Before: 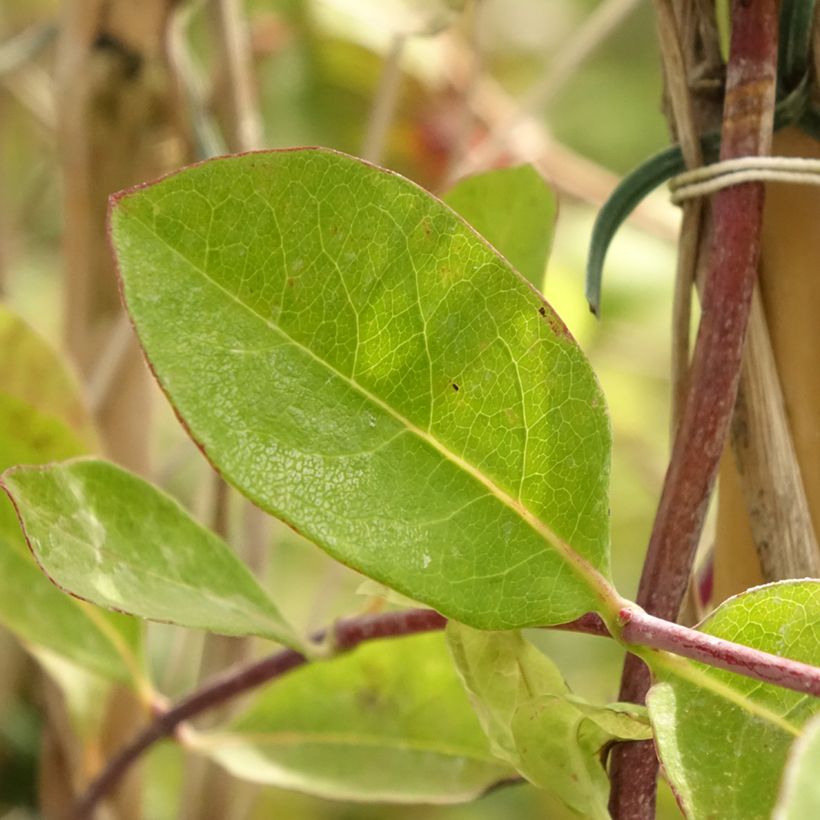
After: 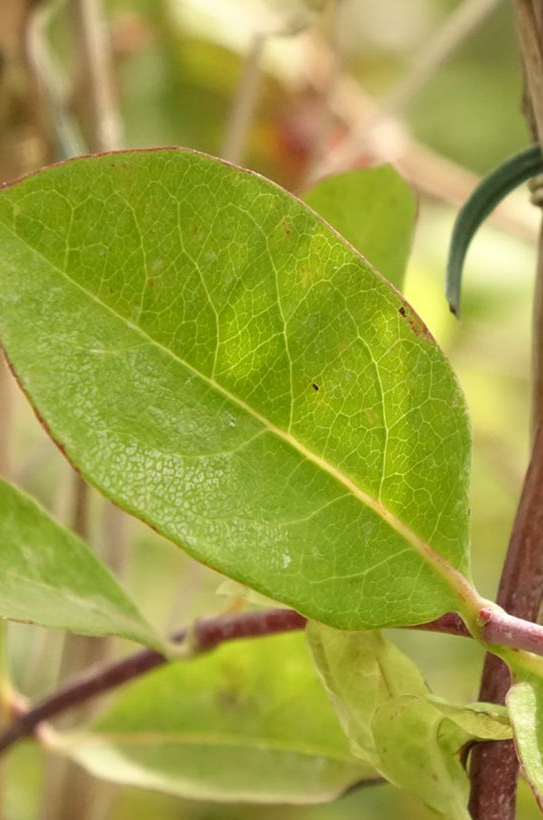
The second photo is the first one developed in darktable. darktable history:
crop: left 17.184%, right 16.571%
